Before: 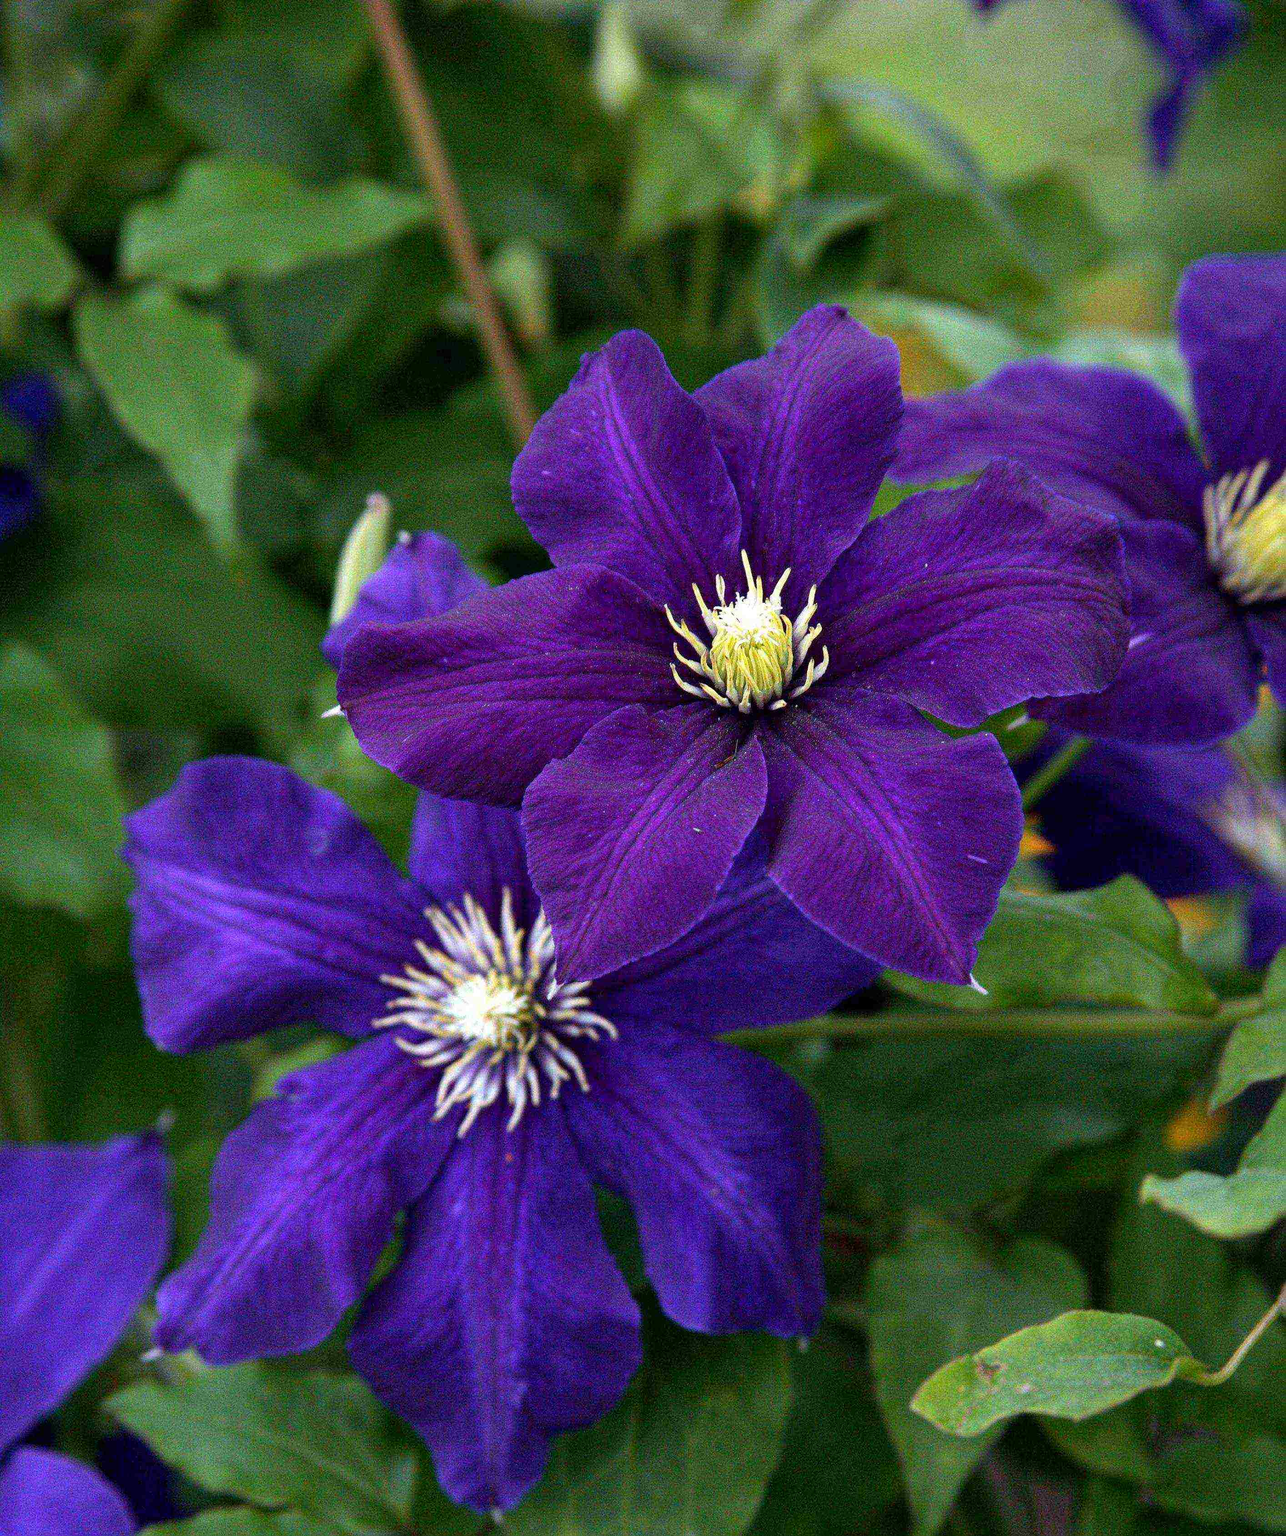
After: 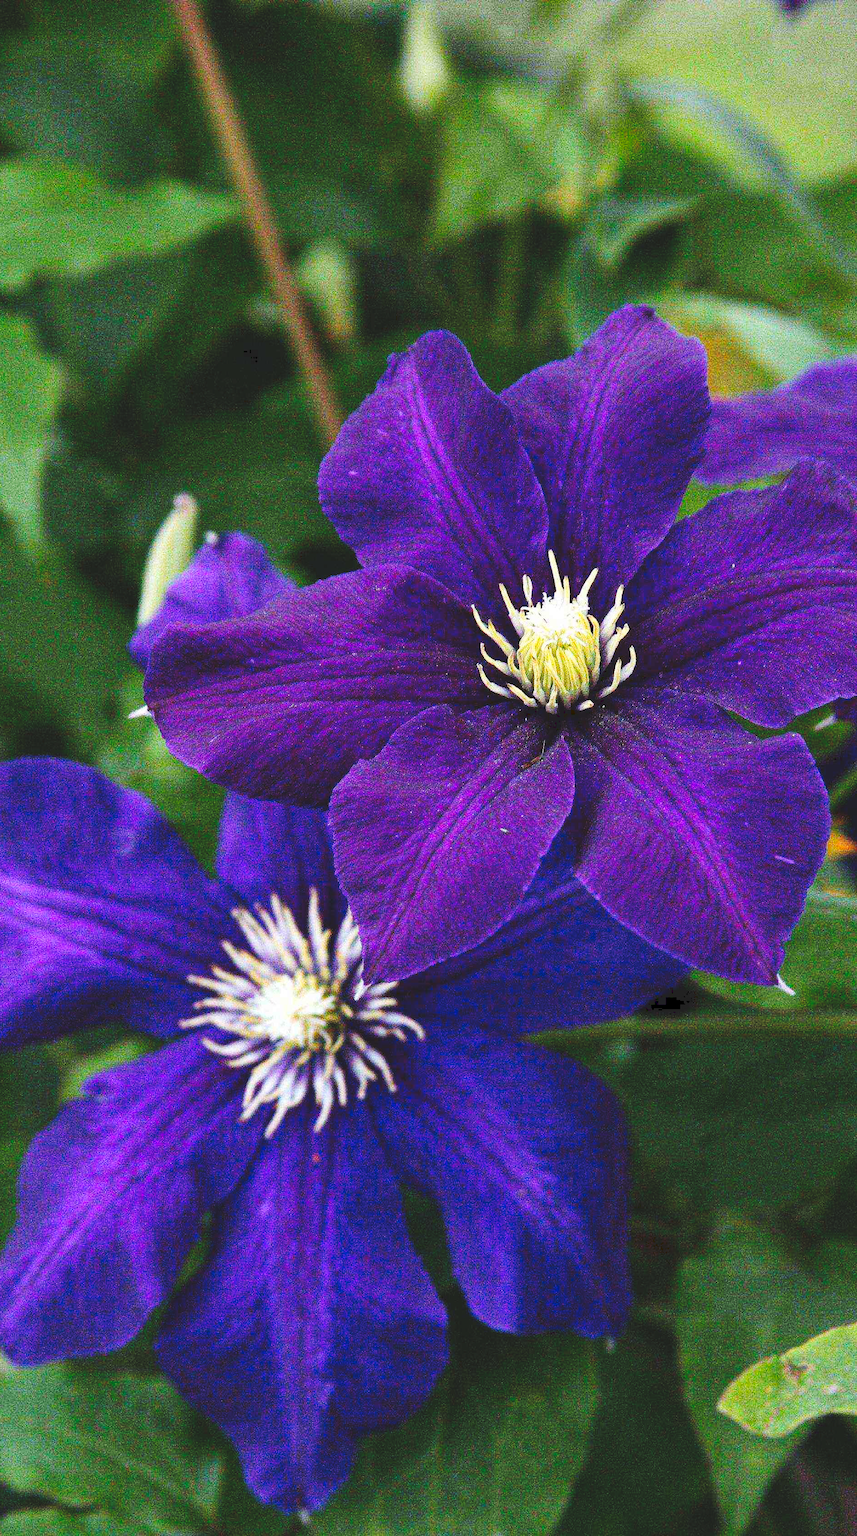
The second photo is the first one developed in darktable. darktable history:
crop and rotate: left 15.055%, right 18.278%
tone curve: curves: ch0 [(0, 0) (0.003, 0.117) (0.011, 0.125) (0.025, 0.133) (0.044, 0.144) (0.069, 0.152) (0.1, 0.167) (0.136, 0.186) (0.177, 0.21) (0.224, 0.244) (0.277, 0.295) (0.335, 0.357) (0.399, 0.445) (0.468, 0.531) (0.543, 0.629) (0.623, 0.716) (0.709, 0.803) (0.801, 0.876) (0.898, 0.939) (1, 1)], preserve colors none
